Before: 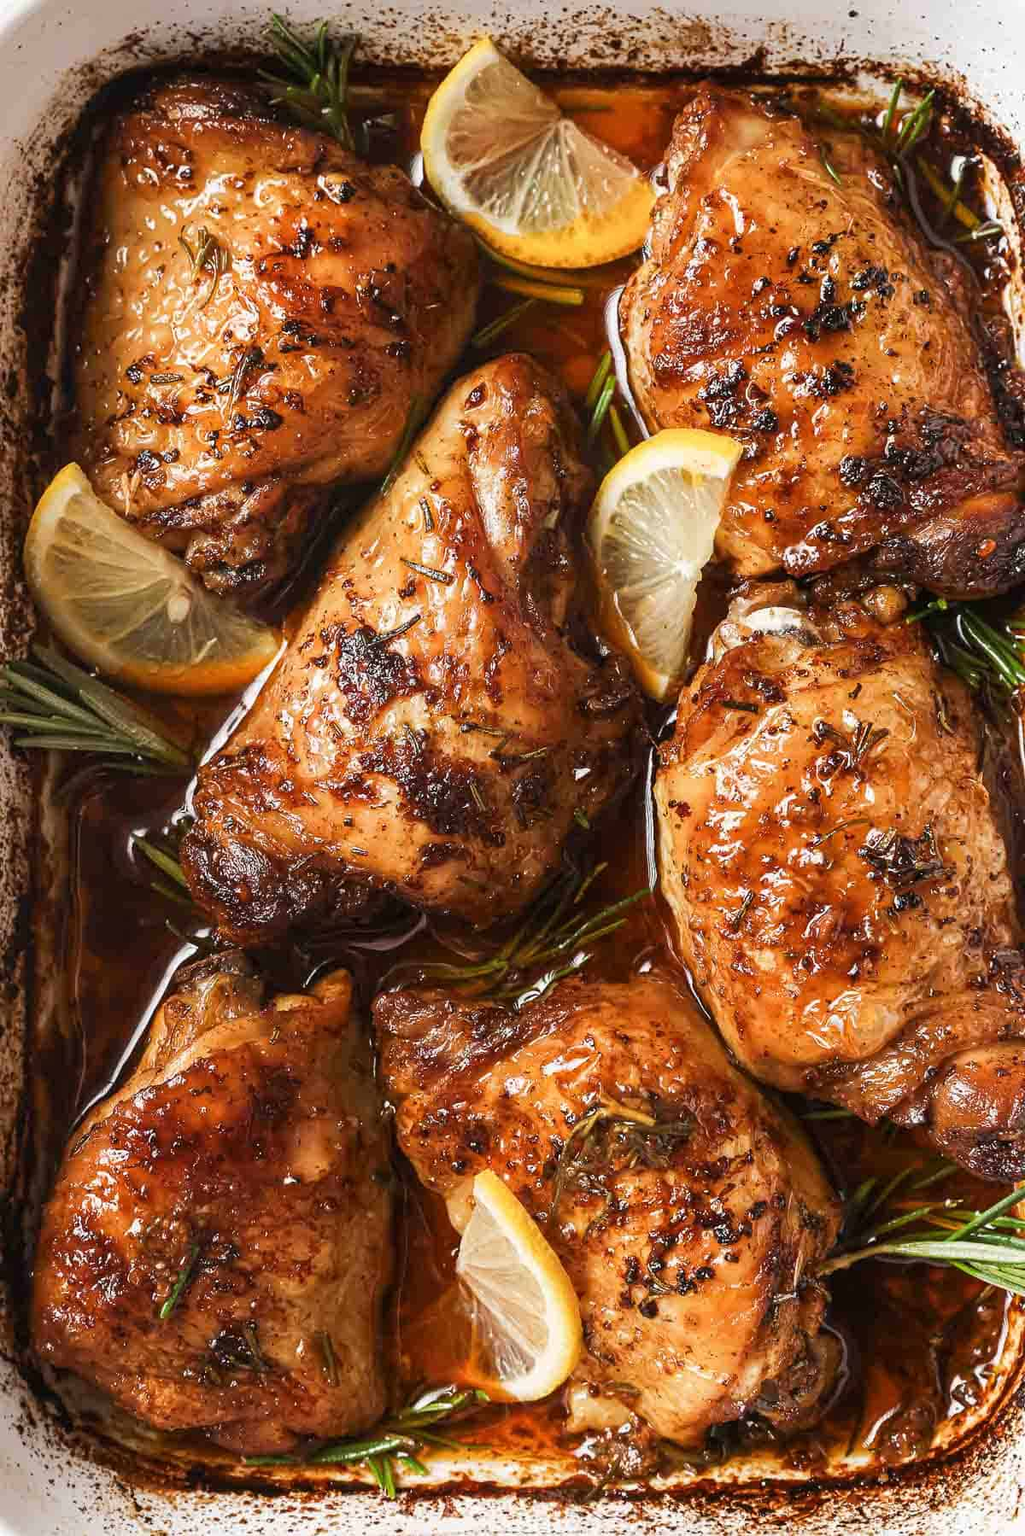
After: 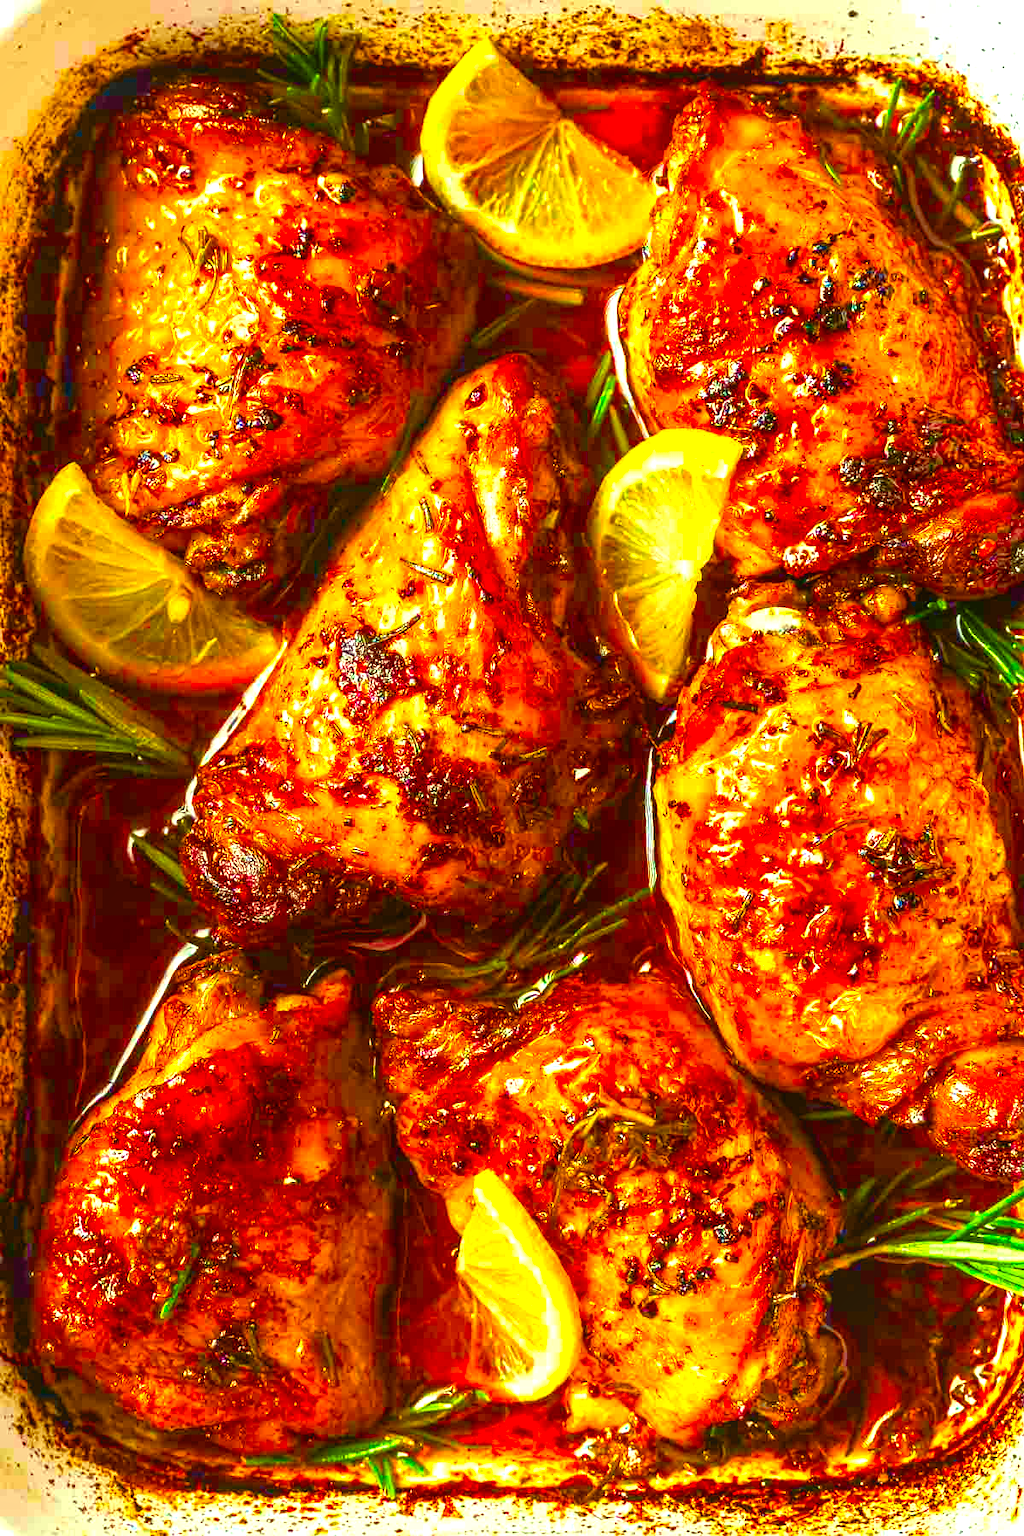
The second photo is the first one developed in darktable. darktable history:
color balance rgb: linear chroma grading › global chroma 25%, perceptual saturation grading › global saturation 40%, perceptual saturation grading › highlights -50%, perceptual saturation grading › shadows 30%, perceptual brilliance grading › global brilliance 25%, global vibrance 60%
color correction: highlights a* -10.77, highlights b* 9.8, saturation 1.72
local contrast: detail 110%
